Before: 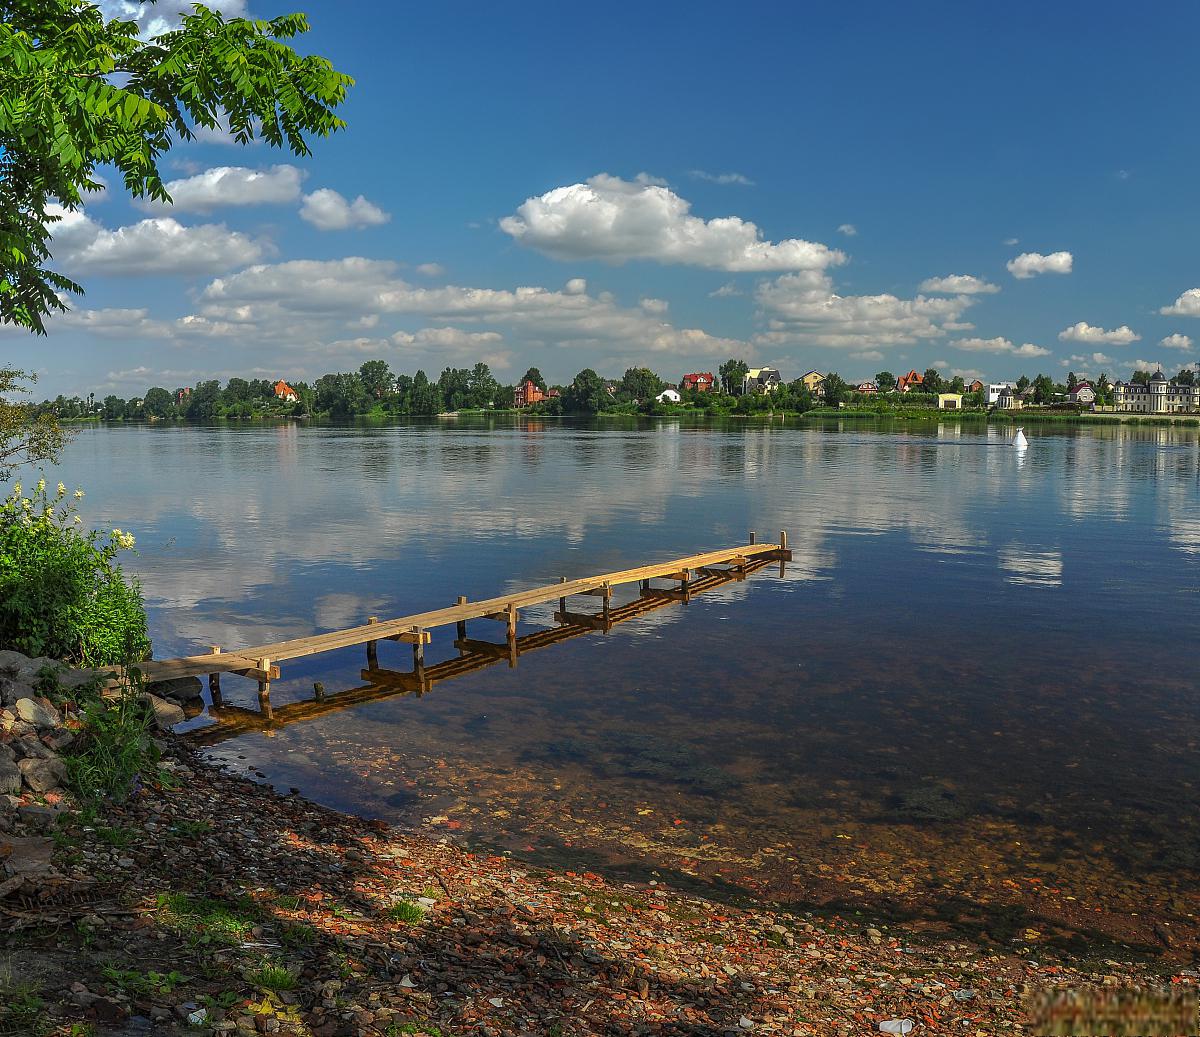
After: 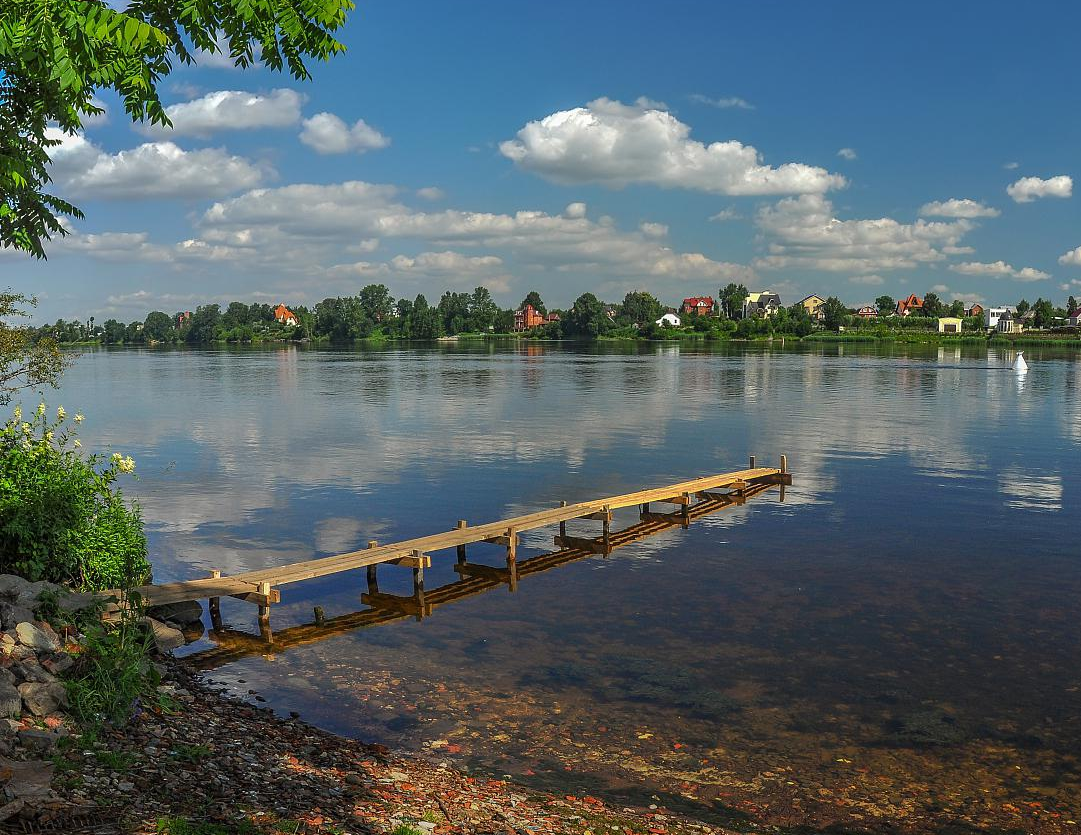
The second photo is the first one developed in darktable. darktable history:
crop: top 7.404%, right 9.875%, bottom 12.062%
